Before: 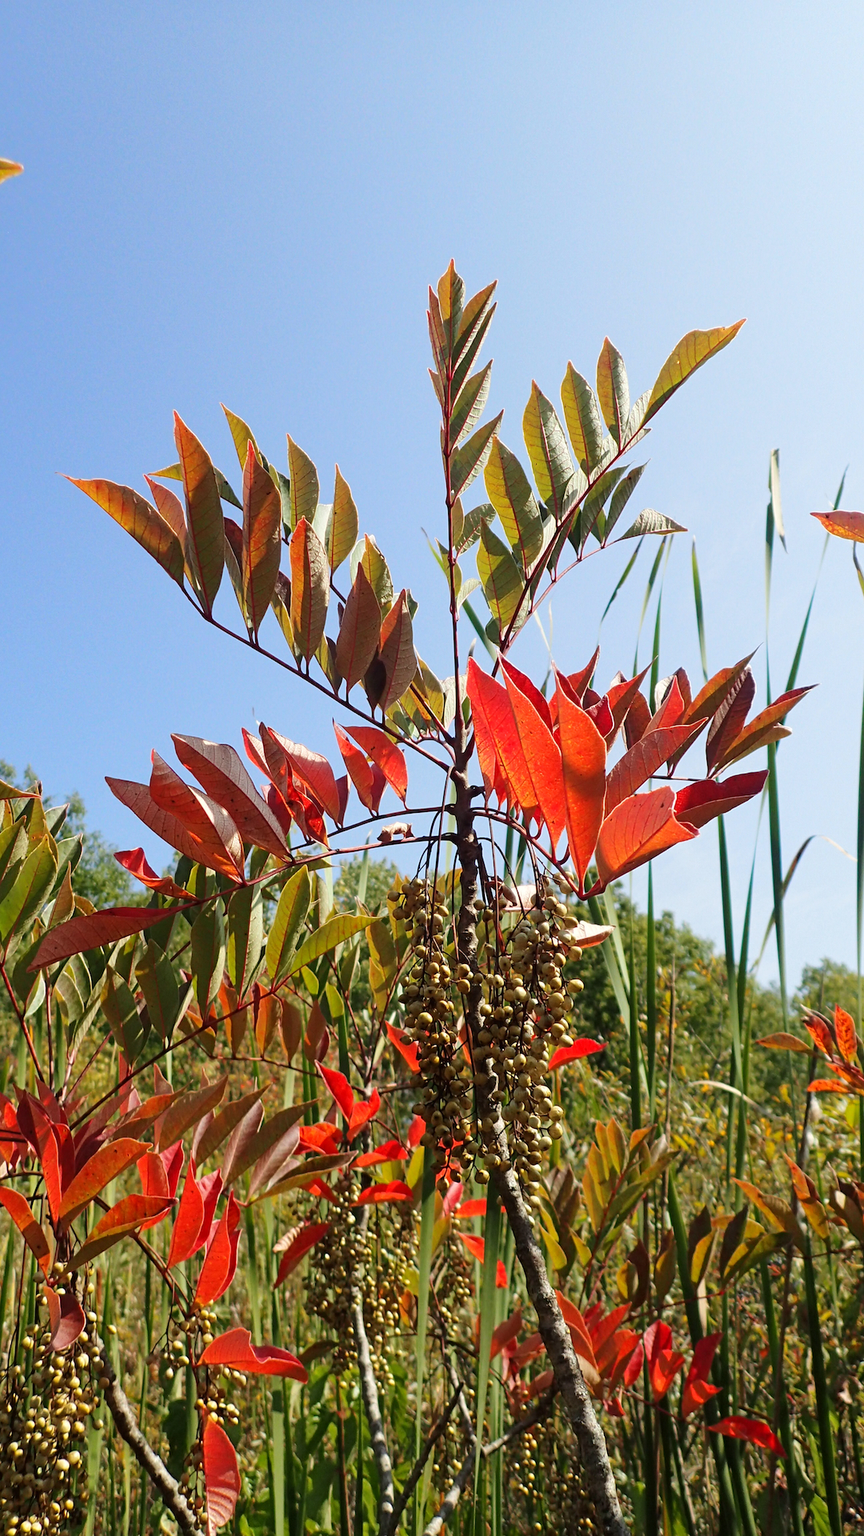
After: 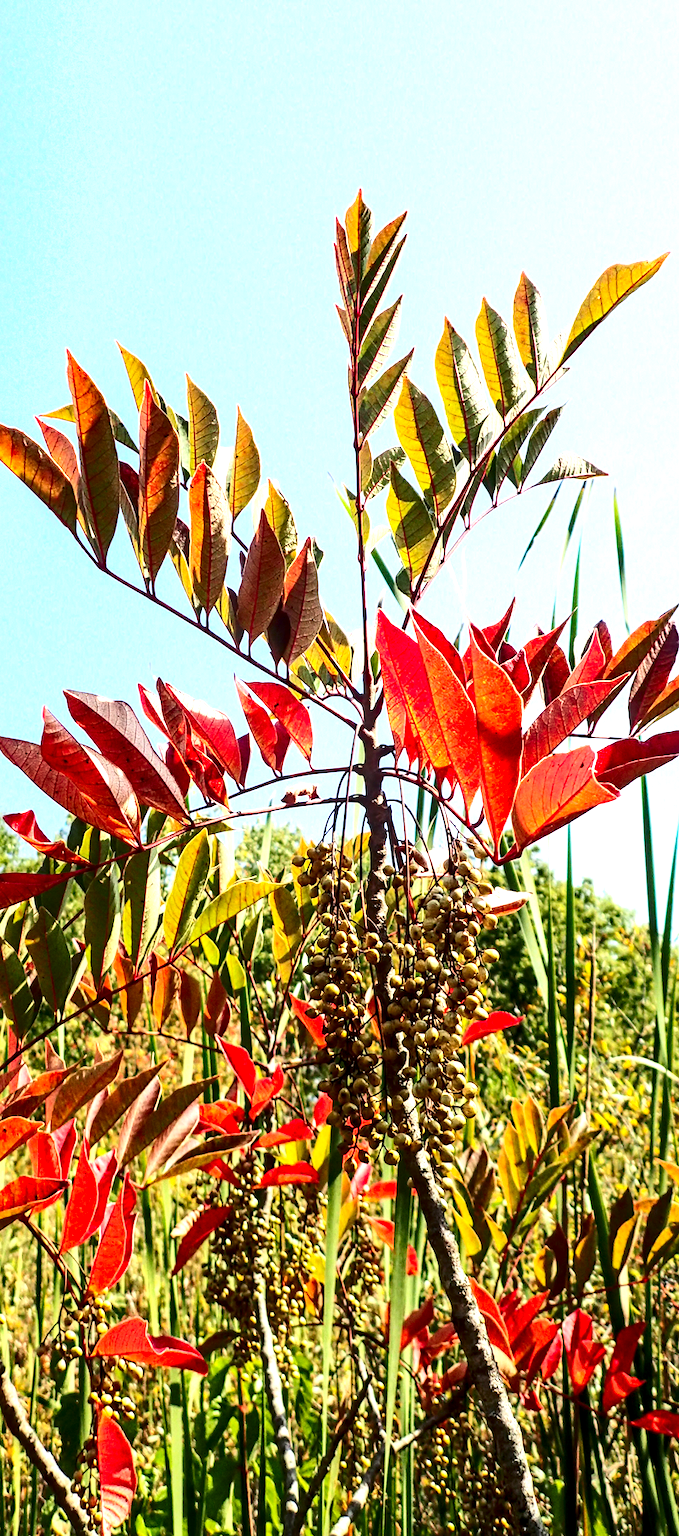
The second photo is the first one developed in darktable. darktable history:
local contrast: detail 142%
crop and rotate: left 12.949%, top 5.312%, right 12.573%
contrast brightness saturation: contrast 0.314, brightness -0.084, saturation 0.167
exposure: exposure 1.138 EV, compensate highlight preservation false
shadows and highlights: shadows 29.48, highlights -30.49, low approximation 0.01, soften with gaussian
